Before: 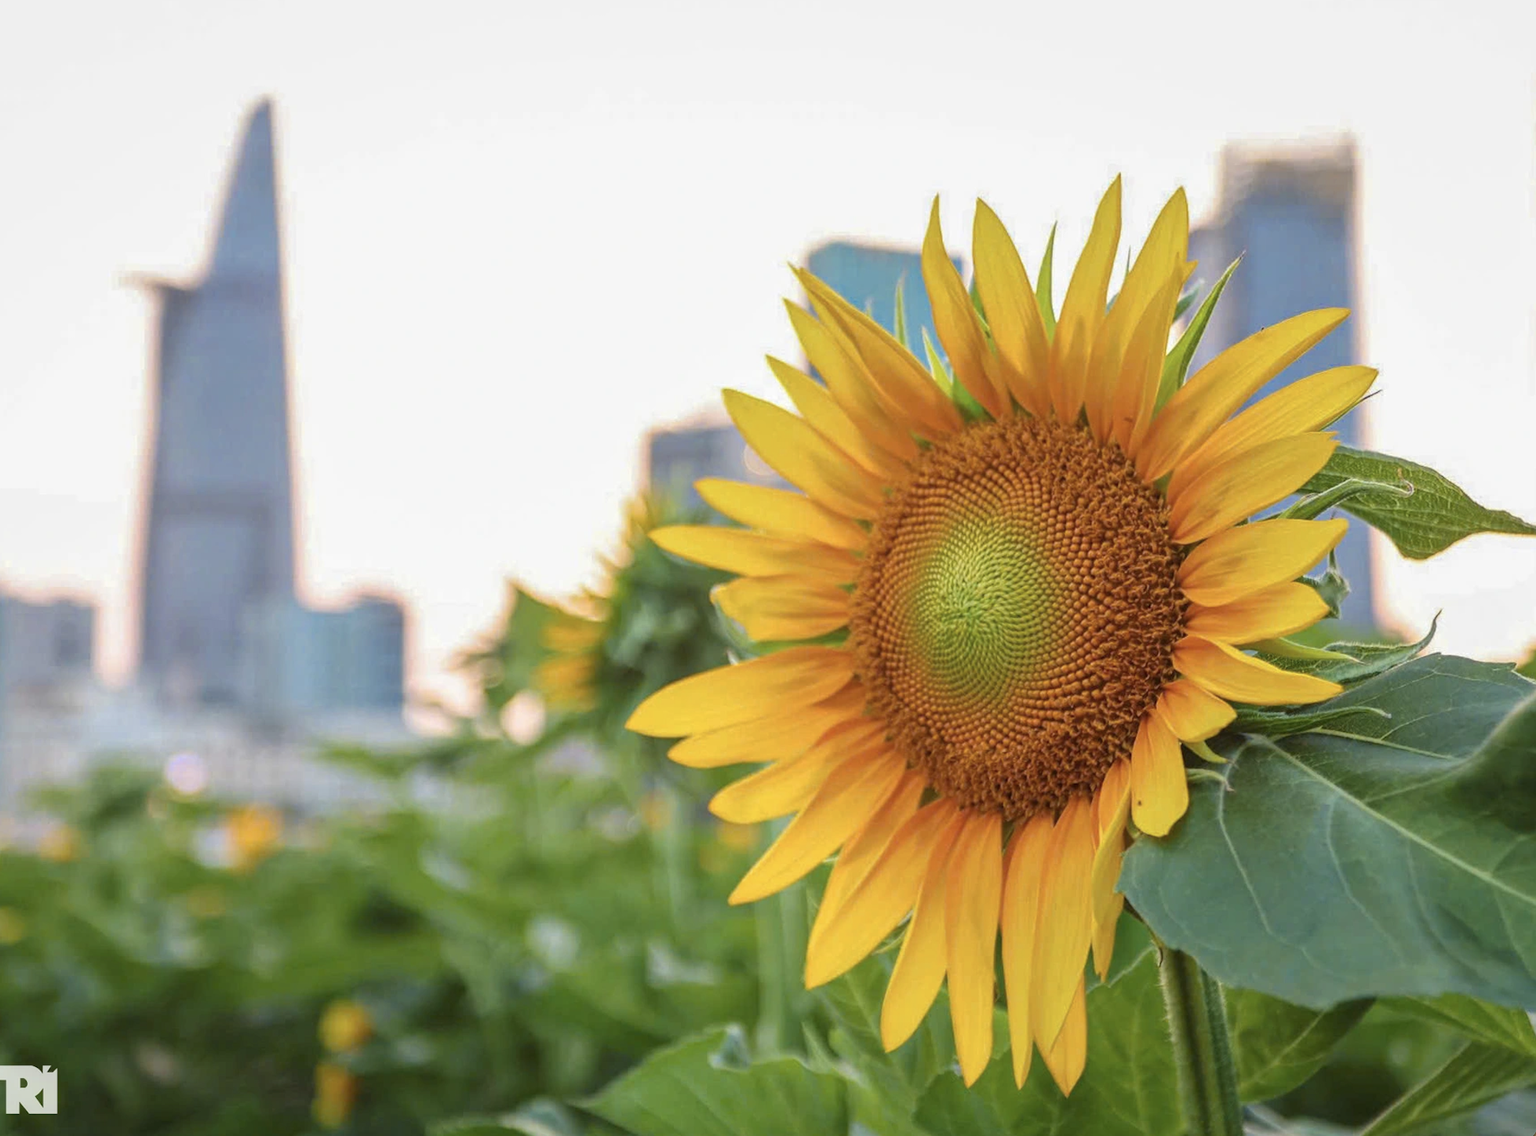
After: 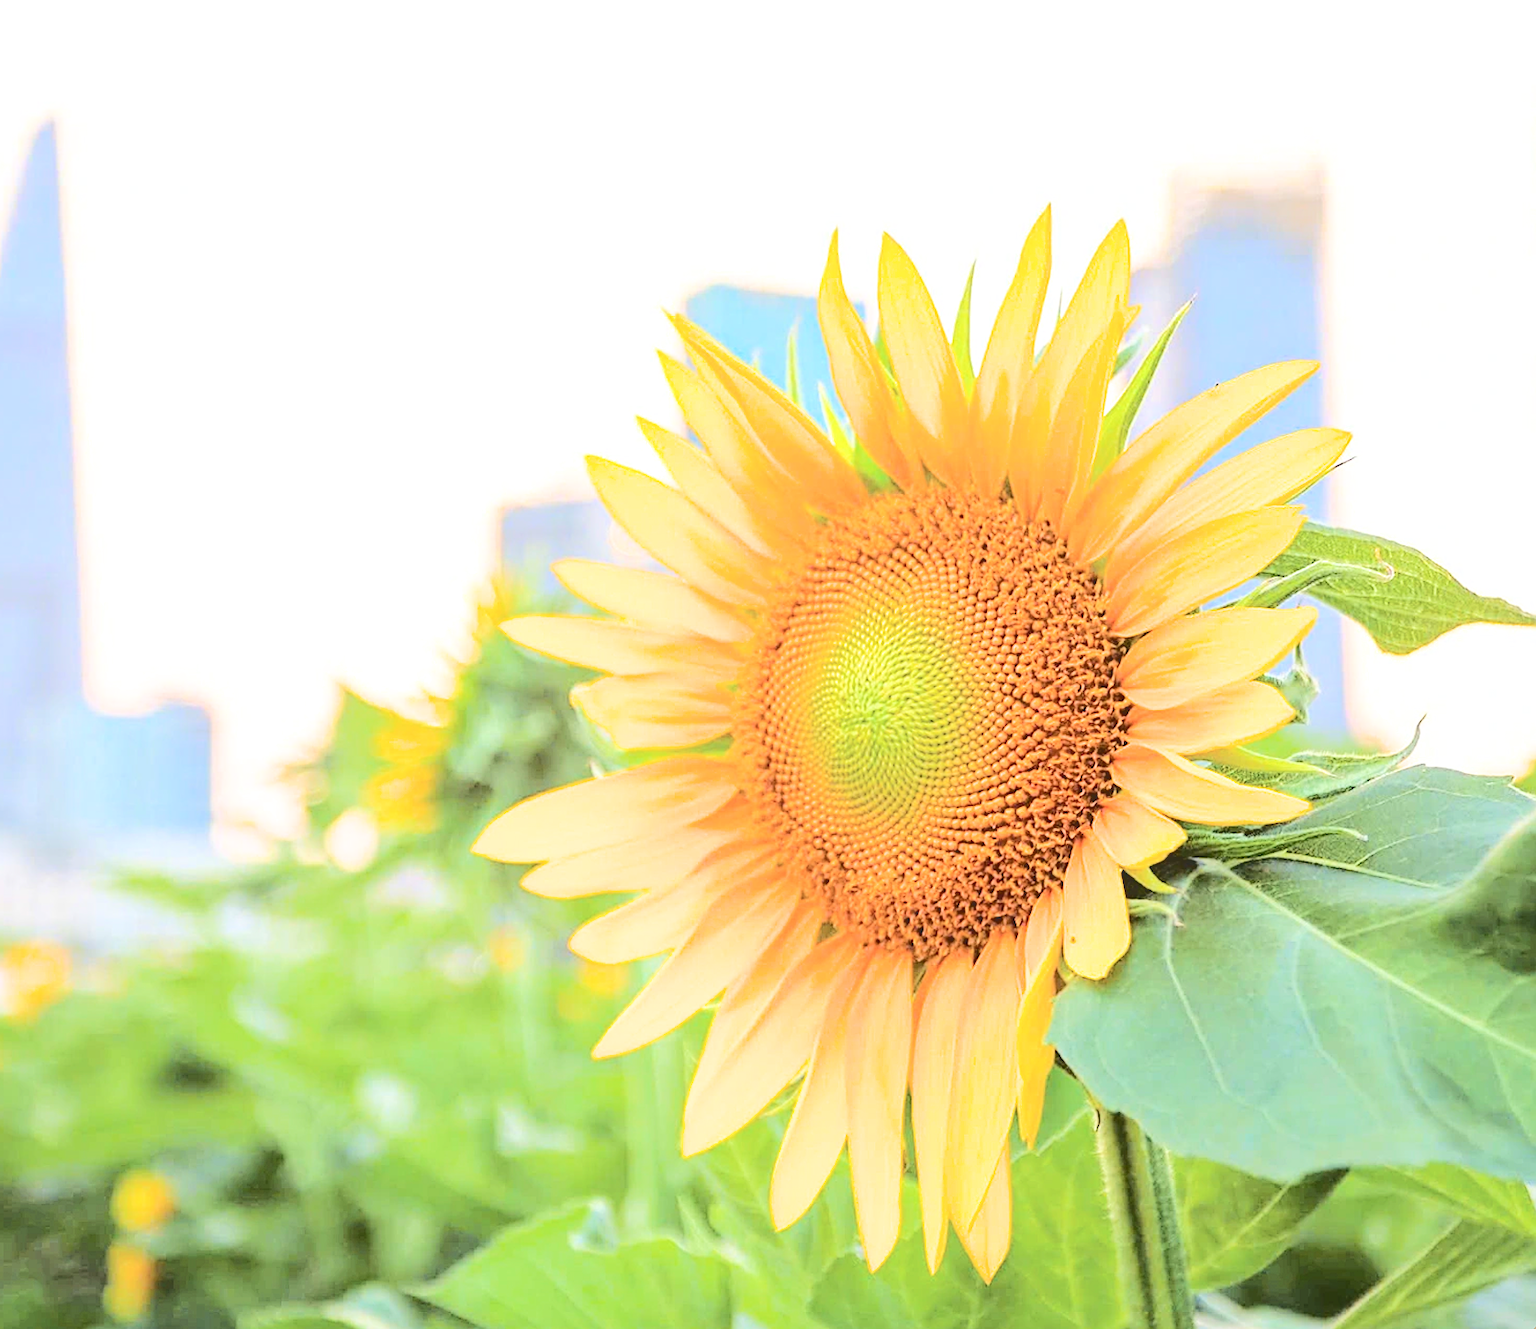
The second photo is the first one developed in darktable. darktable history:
exposure: black level correction 0.001, exposure 1.13 EV, compensate highlight preservation false
sharpen: on, module defaults
crop and rotate: left 14.544%
contrast brightness saturation: contrast 0.203, brightness 0.16, saturation 0.218
tone curve: curves: ch0 [(0, 0) (0.003, 0.169) (0.011, 0.169) (0.025, 0.169) (0.044, 0.173) (0.069, 0.178) (0.1, 0.183) (0.136, 0.185) (0.177, 0.197) (0.224, 0.227) (0.277, 0.292) (0.335, 0.391) (0.399, 0.491) (0.468, 0.592) (0.543, 0.672) (0.623, 0.734) (0.709, 0.785) (0.801, 0.844) (0.898, 0.893) (1, 1)], color space Lab, independent channels, preserve colors none
filmic rgb: middle gray luminance 9.02%, black relative exposure -10.59 EV, white relative exposure 3.44 EV, threshold 3.03 EV, target black luminance 0%, hardness 5.96, latitude 59.5%, contrast 1.094, highlights saturation mix 5.26%, shadows ↔ highlights balance 29.51%, enable highlight reconstruction true
